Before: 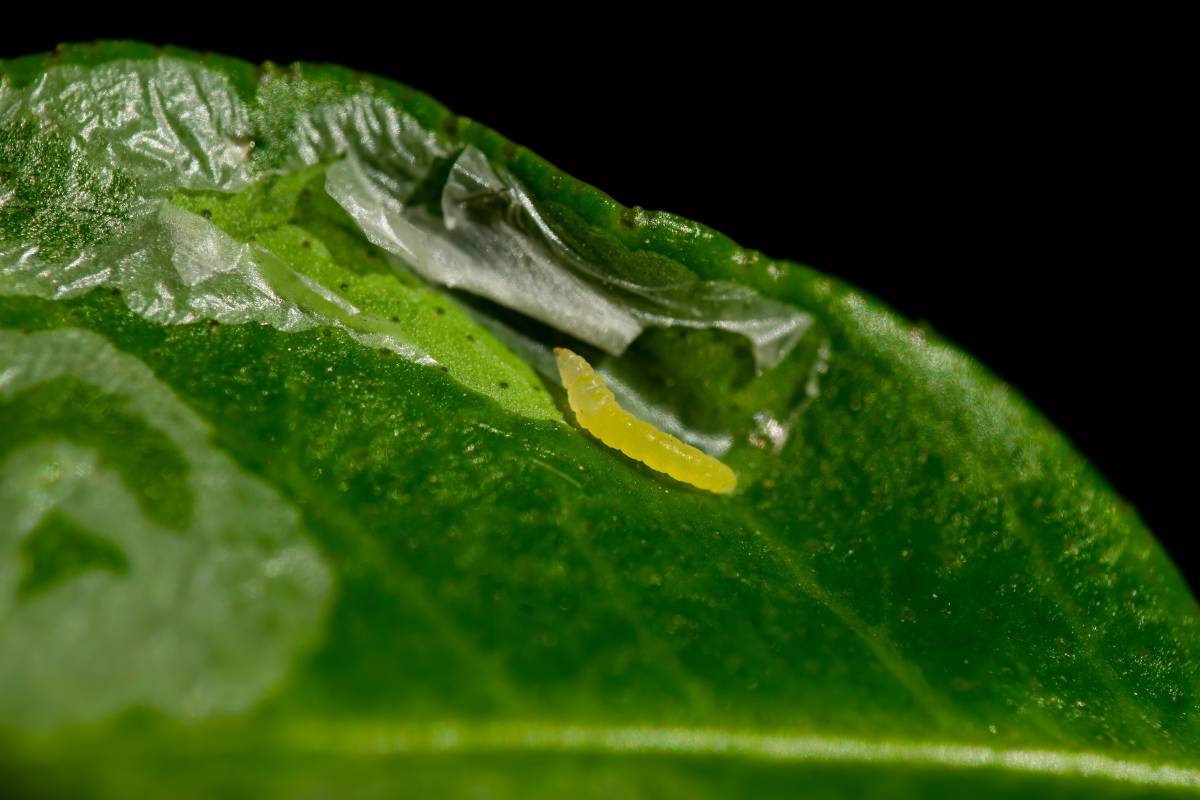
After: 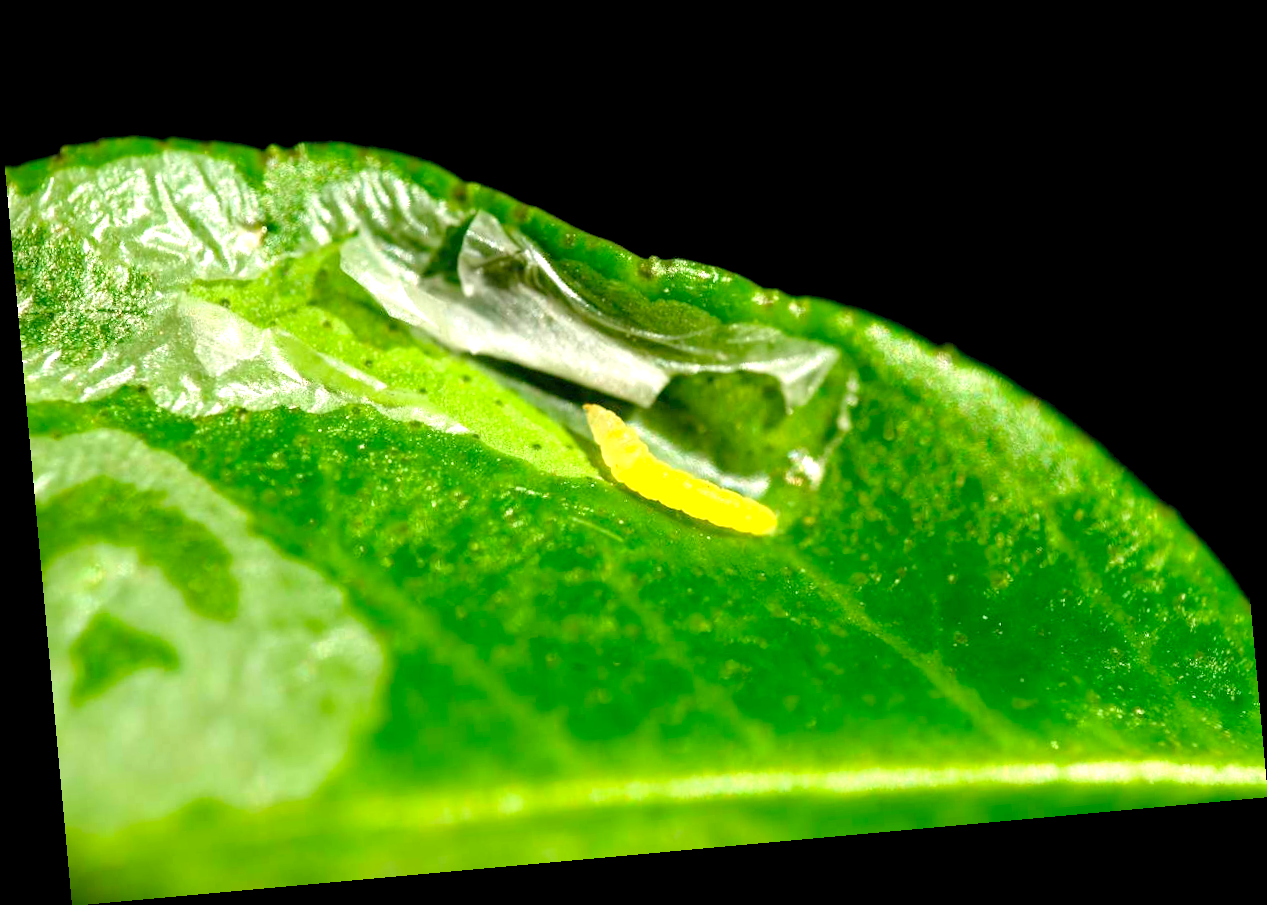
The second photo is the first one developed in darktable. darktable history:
exposure: exposure 0.77 EV, compensate highlight preservation false
levels: levels [0.036, 0.364, 0.827]
rotate and perspective: rotation -5.2°, automatic cropping off
